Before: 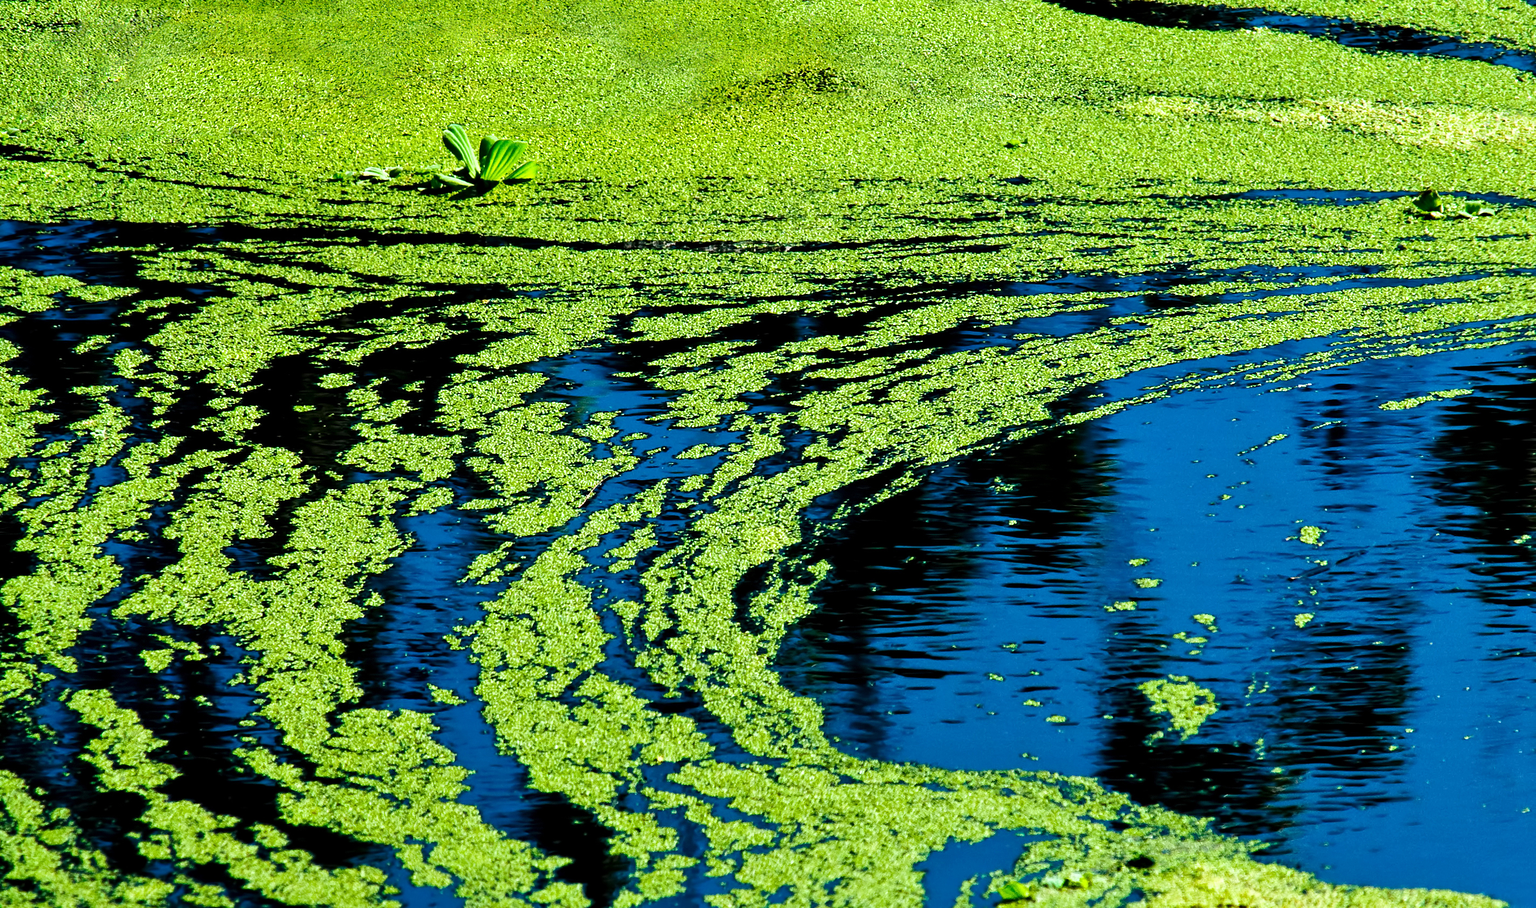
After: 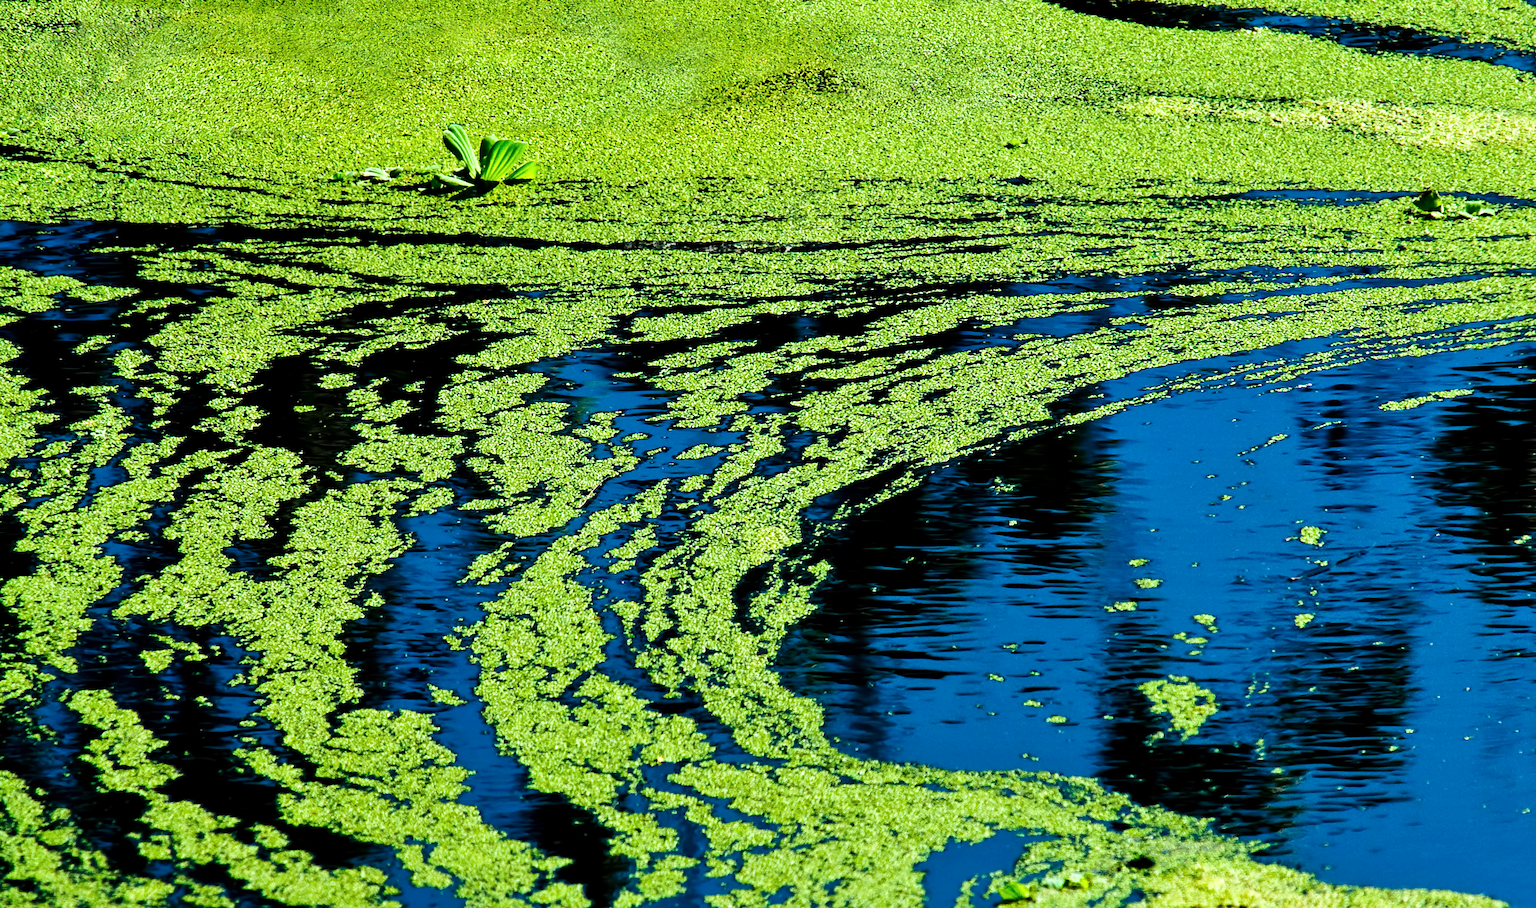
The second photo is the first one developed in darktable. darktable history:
contrast brightness saturation: contrast 0.074
